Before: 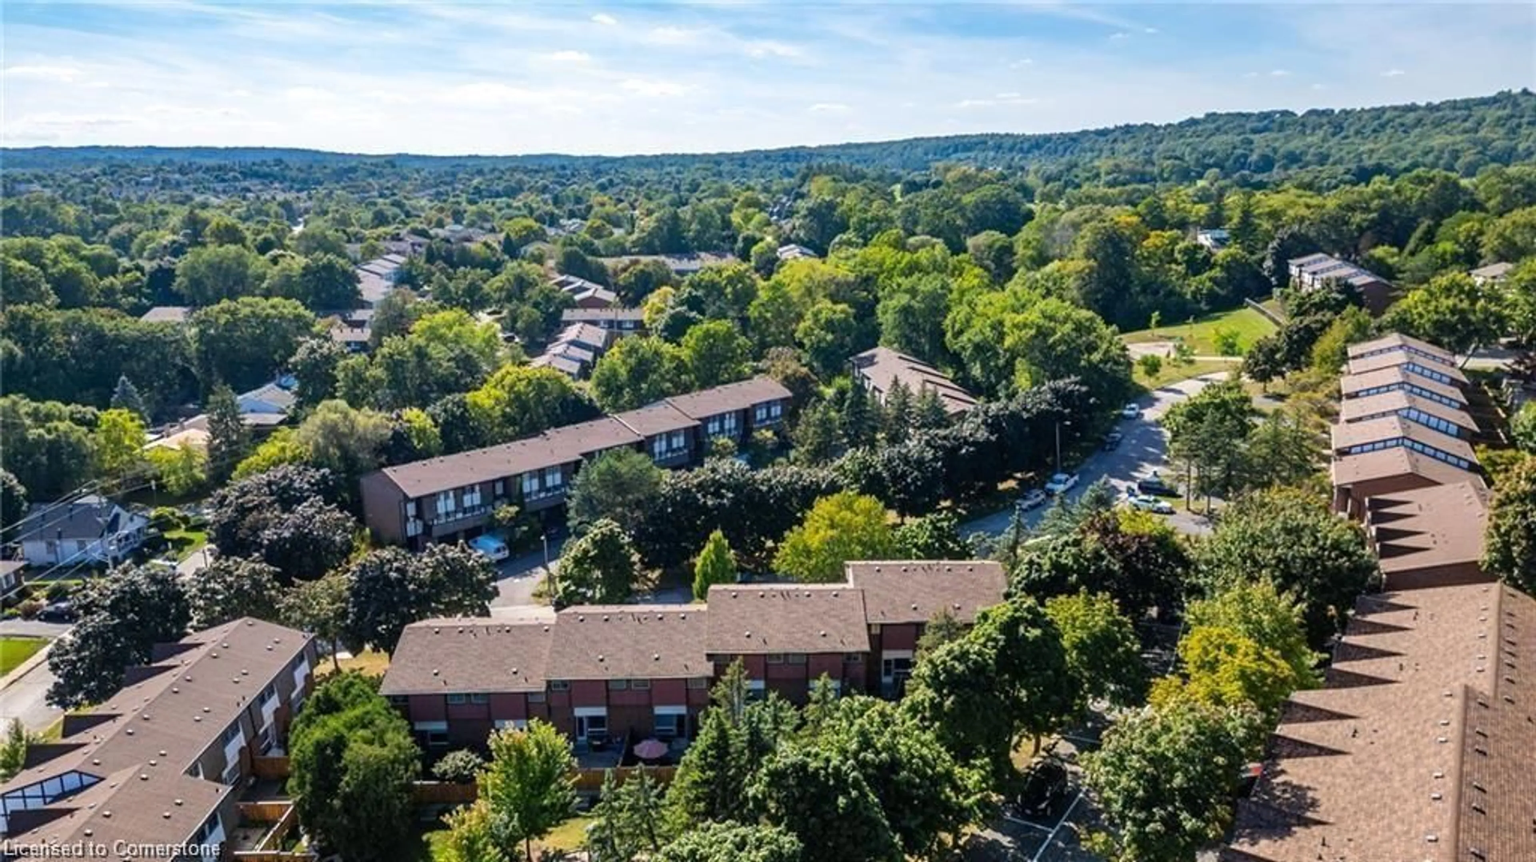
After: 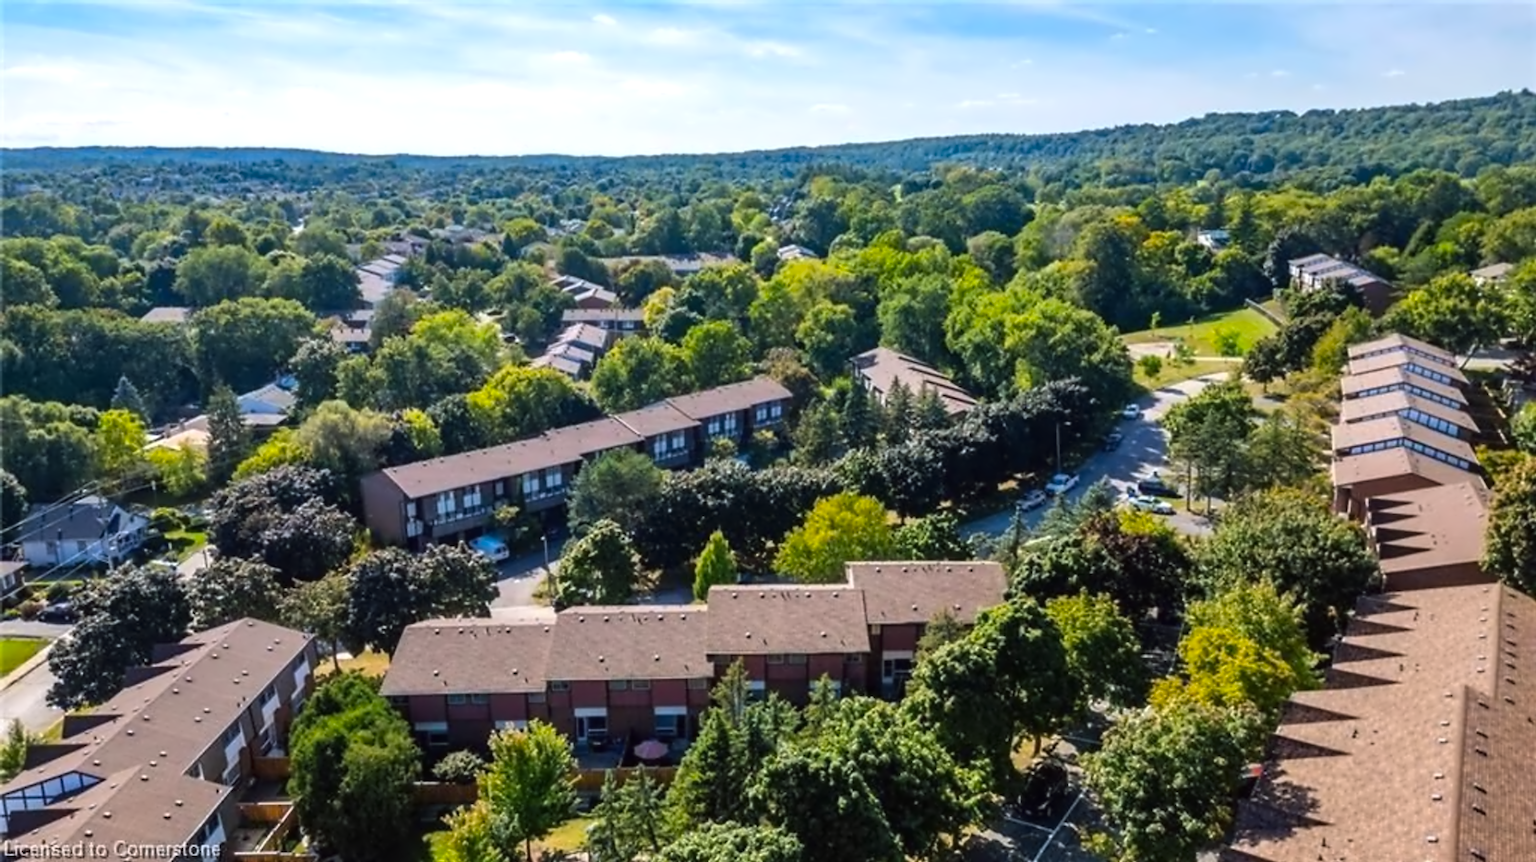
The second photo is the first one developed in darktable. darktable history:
contrast equalizer: octaves 7, y [[0.5 ×6], [0.5 ×6], [0.5 ×6], [0, 0.033, 0.067, 0.1, 0.133, 0.167], [0, 0.05, 0.1, 0.15, 0.2, 0.25]]
color balance: lift [1, 1, 0.999, 1.001], gamma [1, 1.003, 1.005, 0.995], gain [1, 0.992, 0.988, 1.012], contrast 5%, output saturation 110%
